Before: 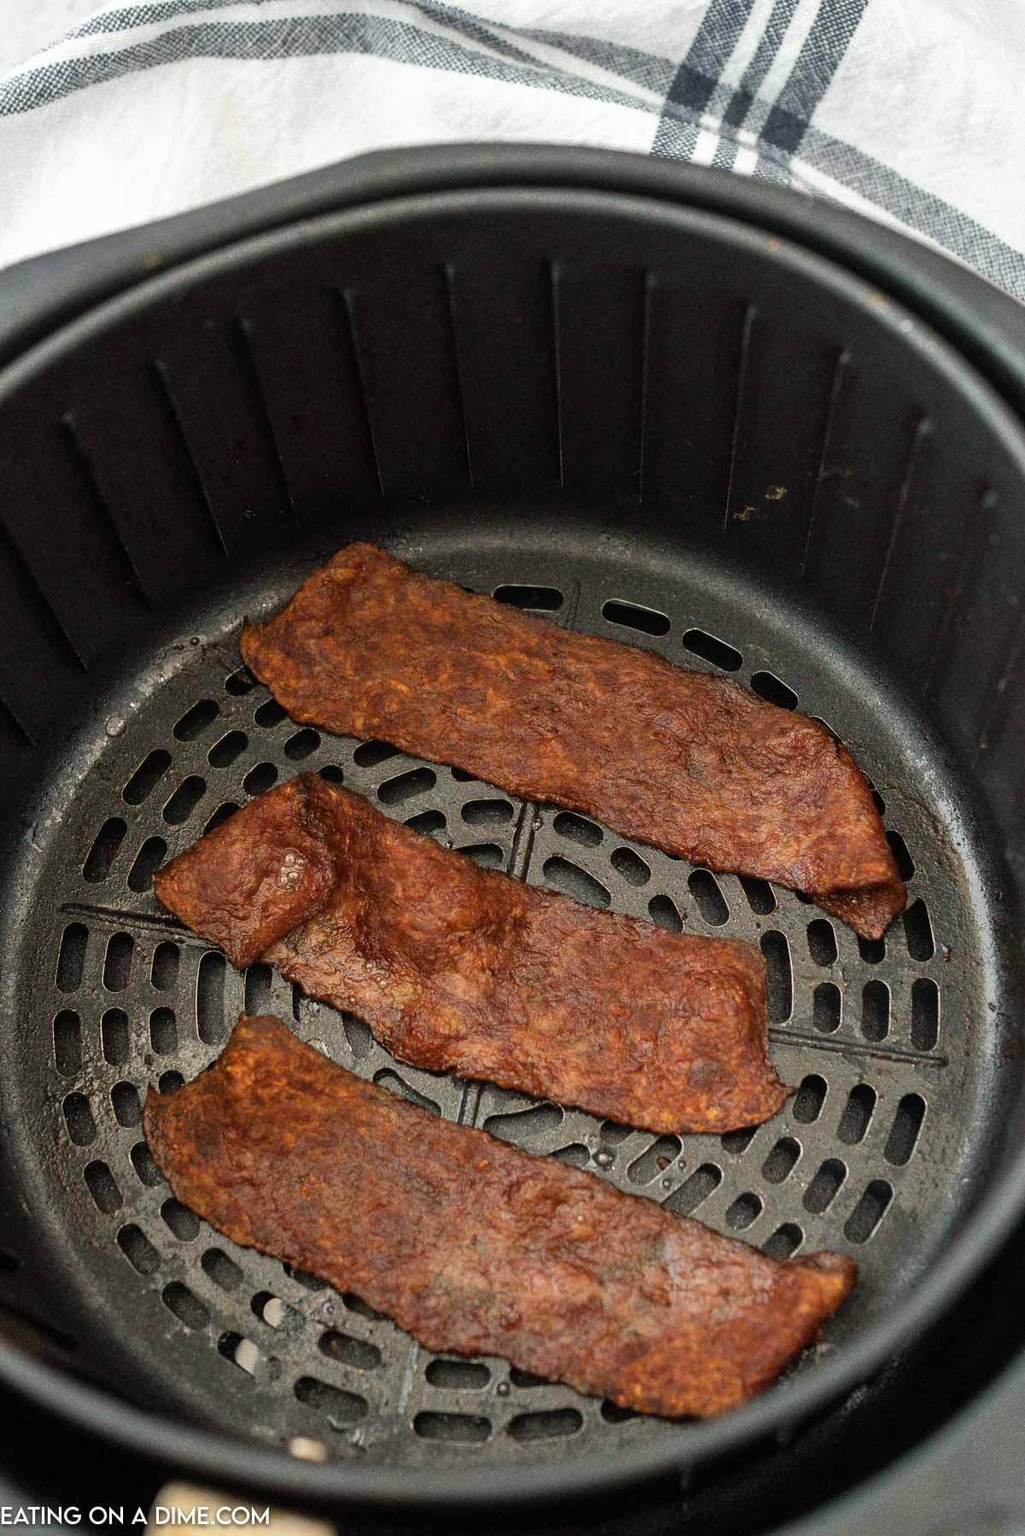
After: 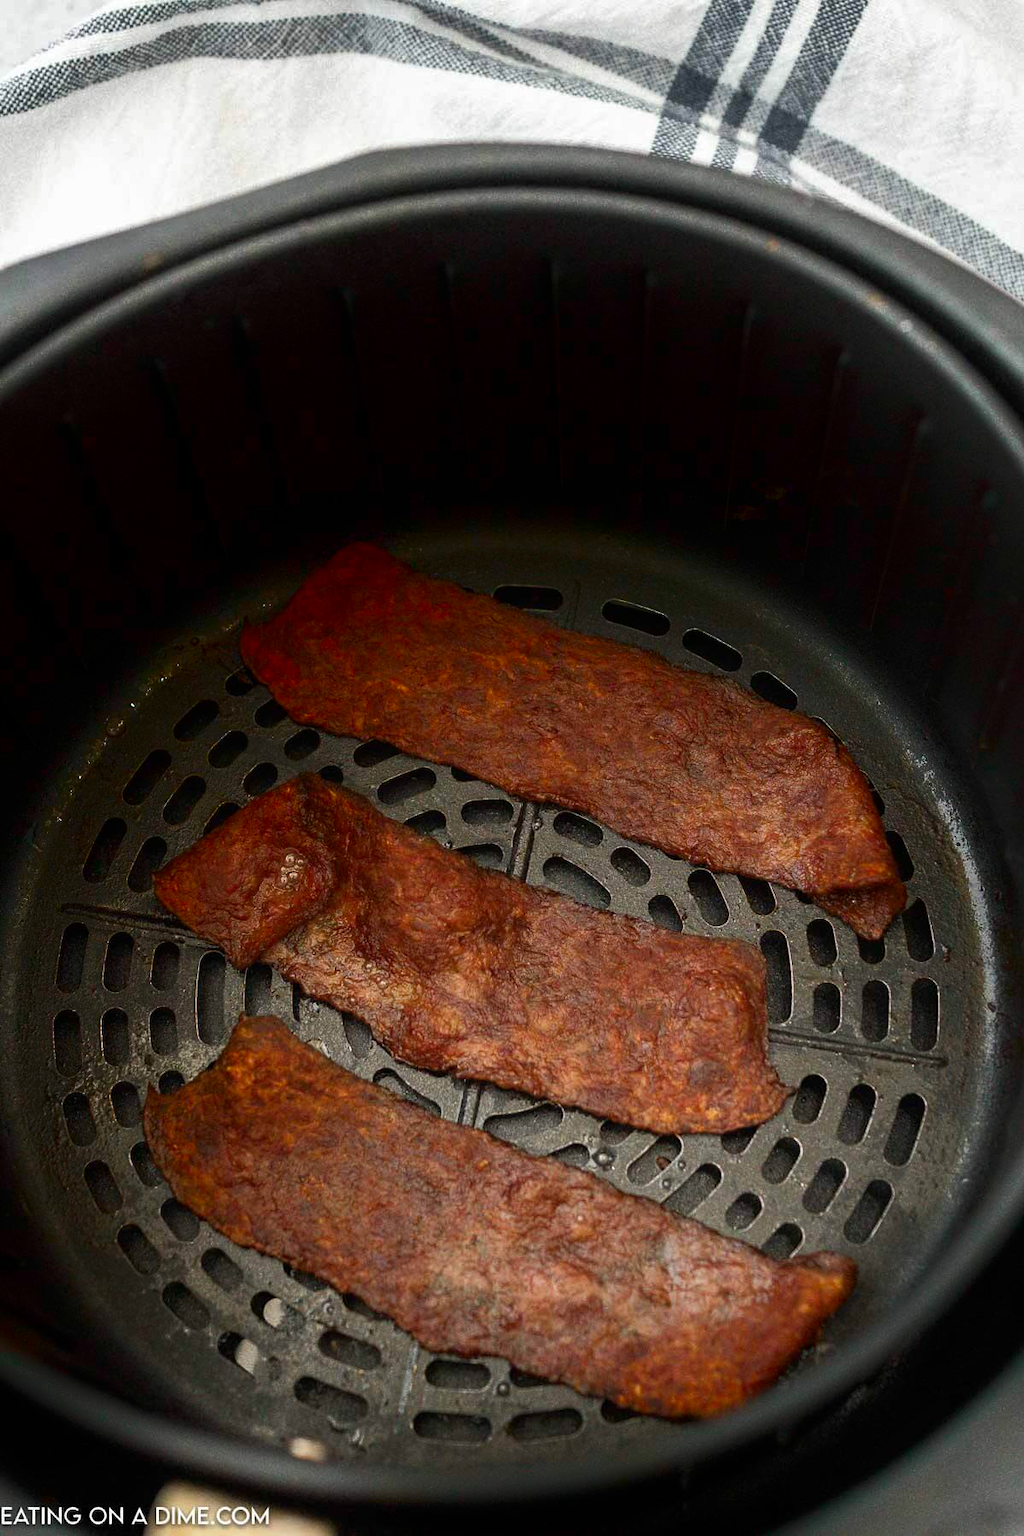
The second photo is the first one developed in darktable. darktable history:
shadows and highlights: shadows -88.23, highlights -36.68, soften with gaussian
